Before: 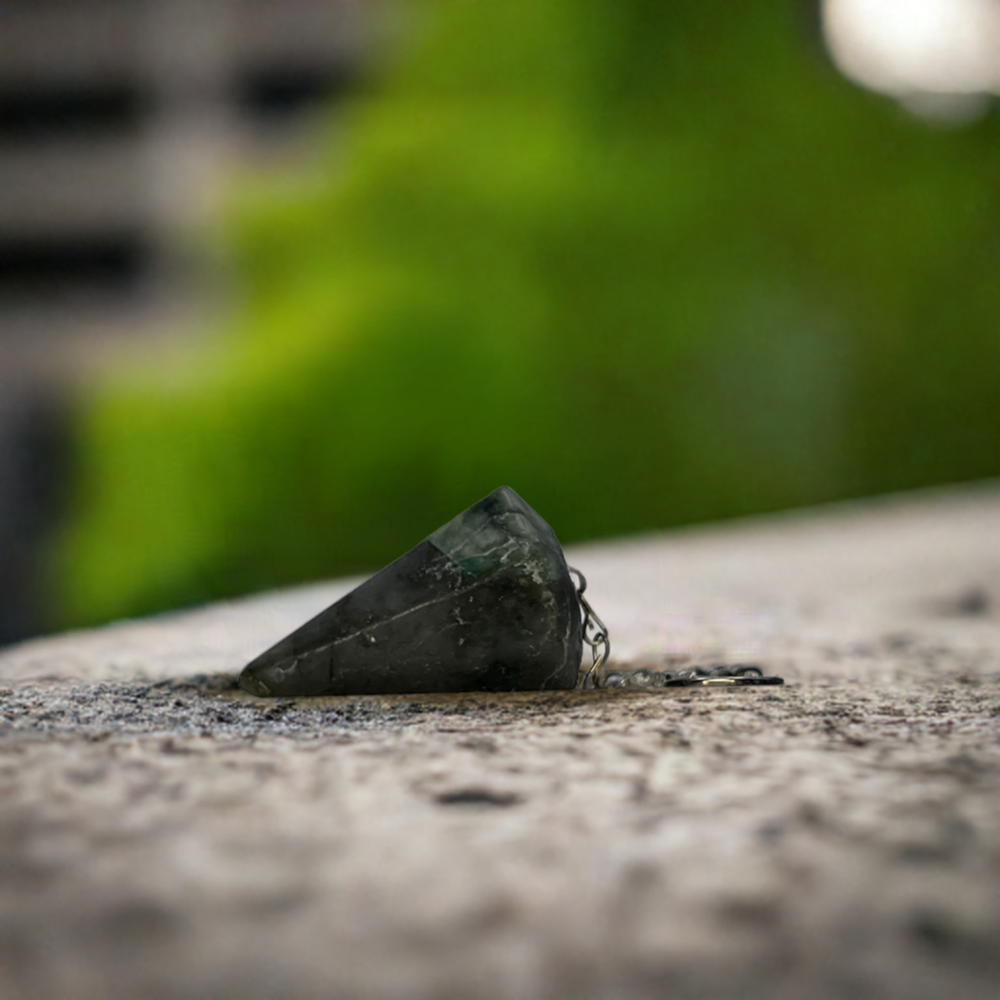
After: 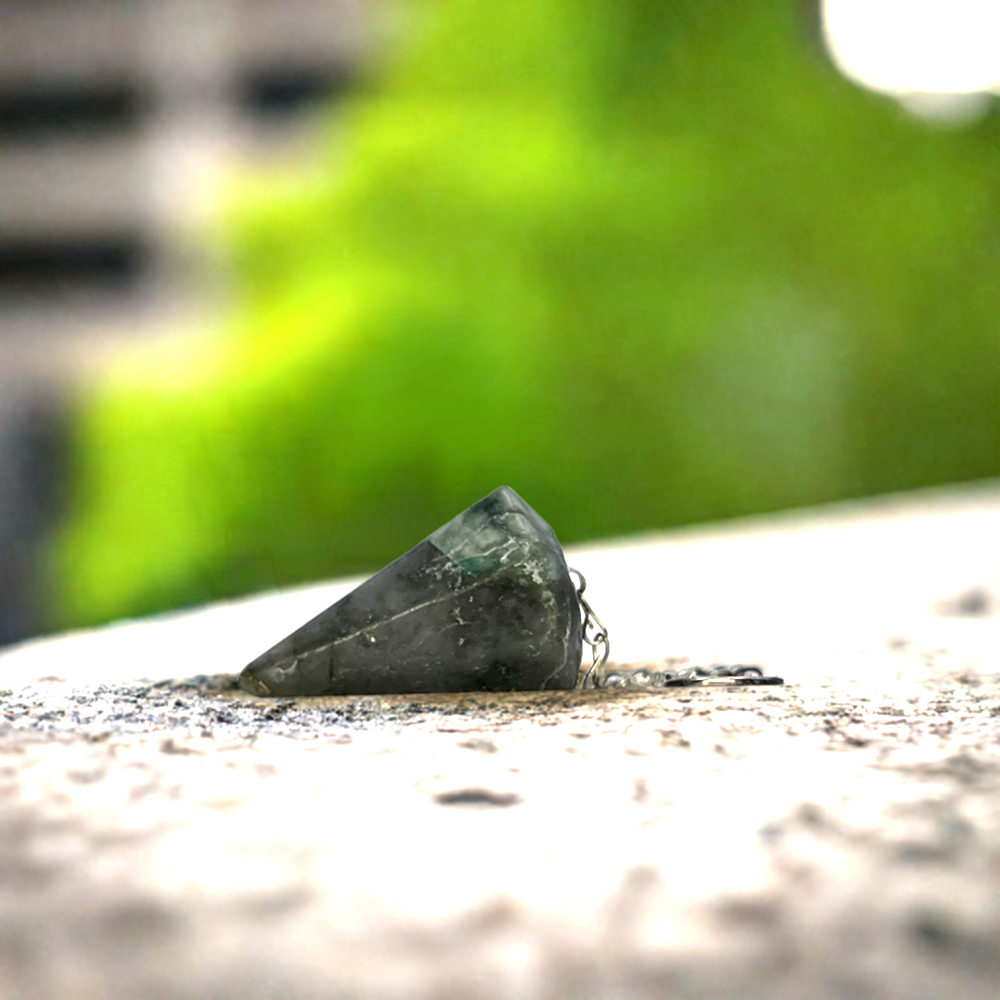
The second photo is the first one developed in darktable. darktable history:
exposure: black level correction 0, exposure 1.741 EV, compensate highlight preservation false
